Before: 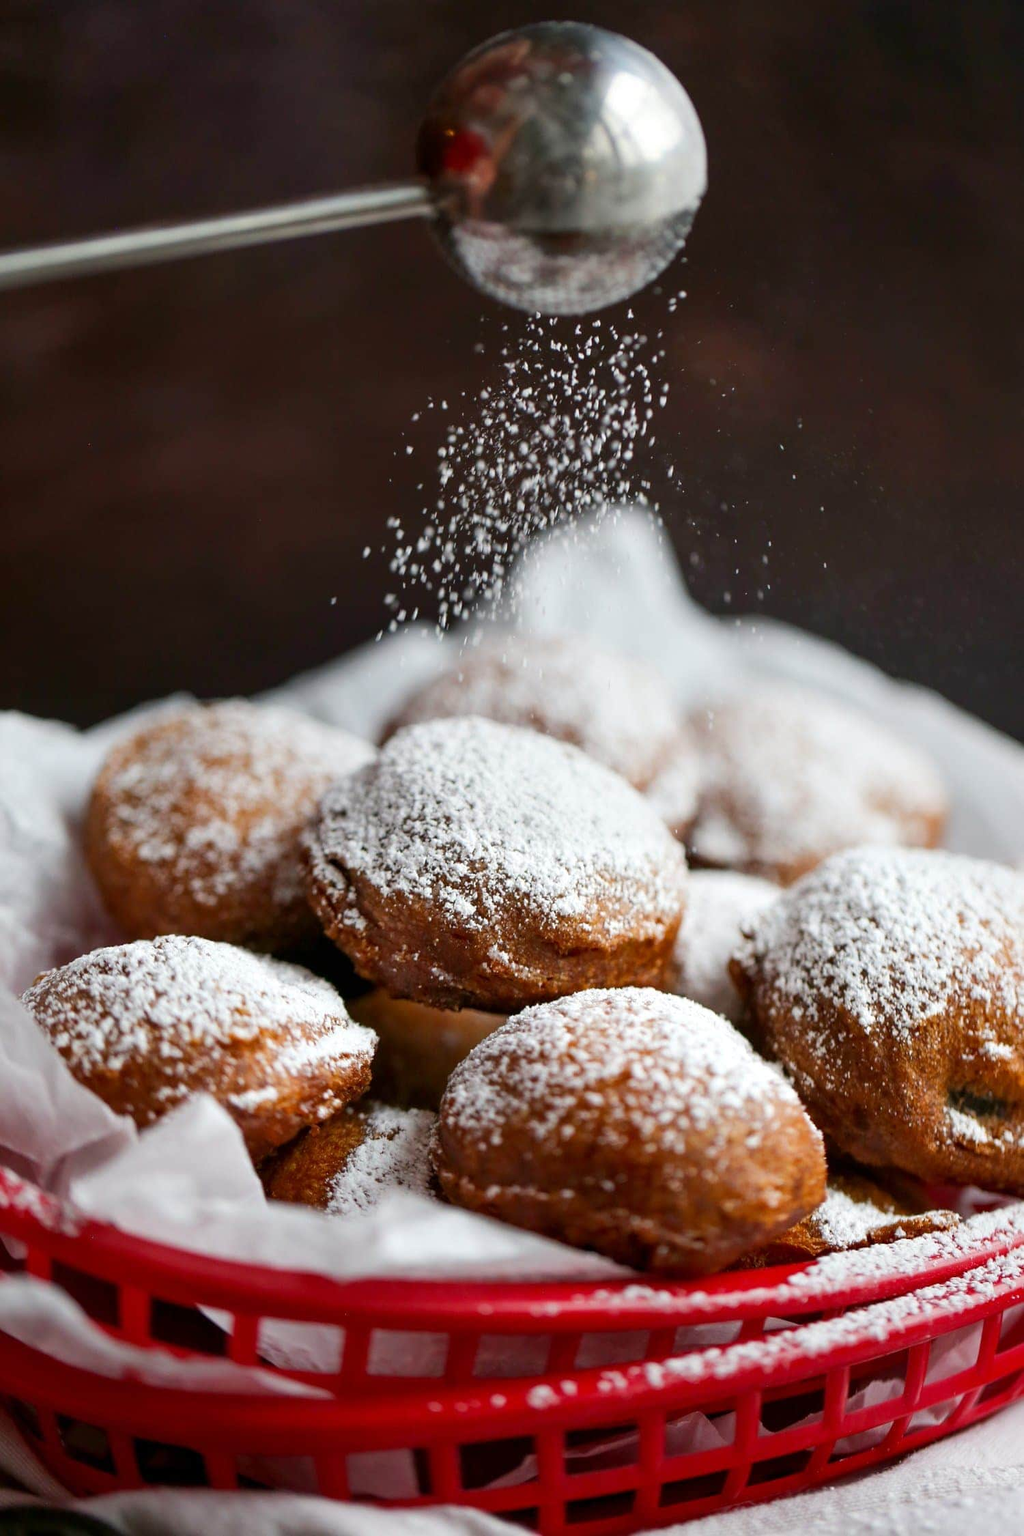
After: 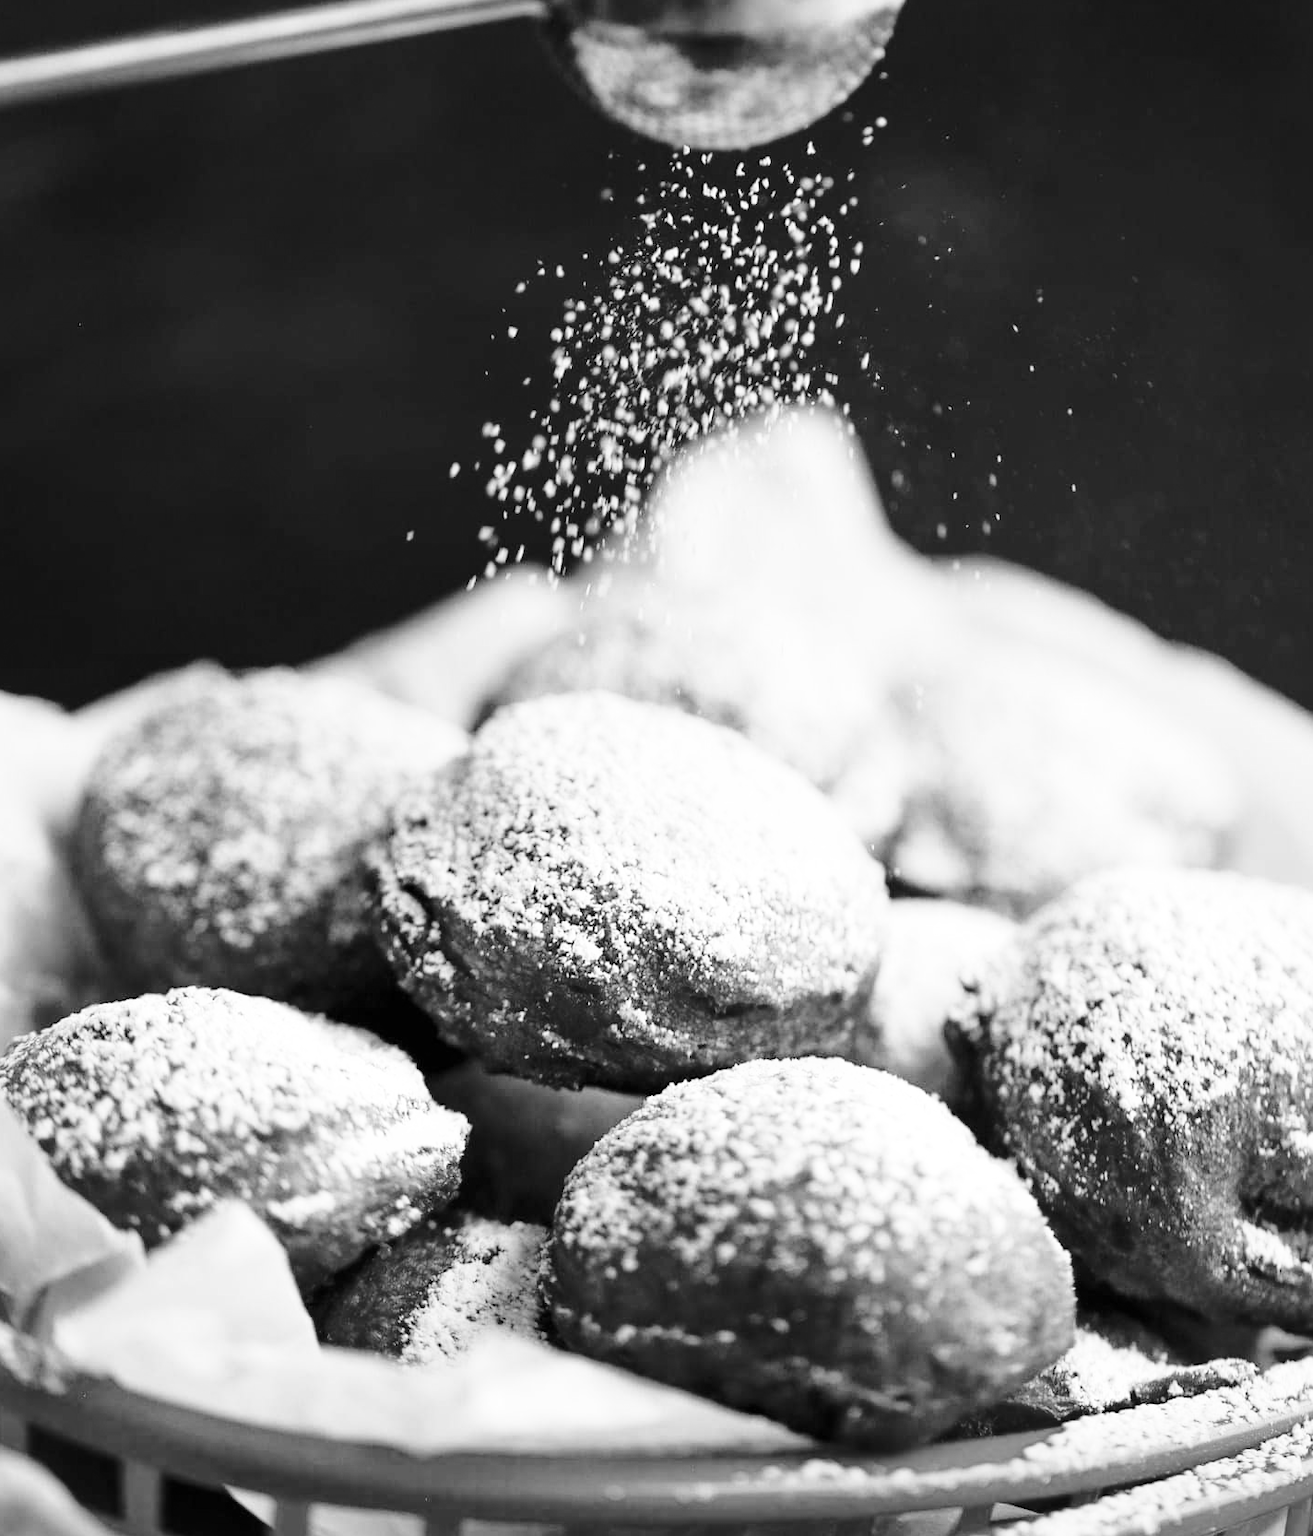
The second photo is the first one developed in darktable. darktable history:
crop and rotate: left 2.991%, top 13.302%, right 1.981%, bottom 12.636%
base curve: curves: ch0 [(0, 0) (0.032, 0.037) (0.105, 0.228) (0.435, 0.76) (0.856, 0.983) (1, 1)]
monochrome: on, module defaults
